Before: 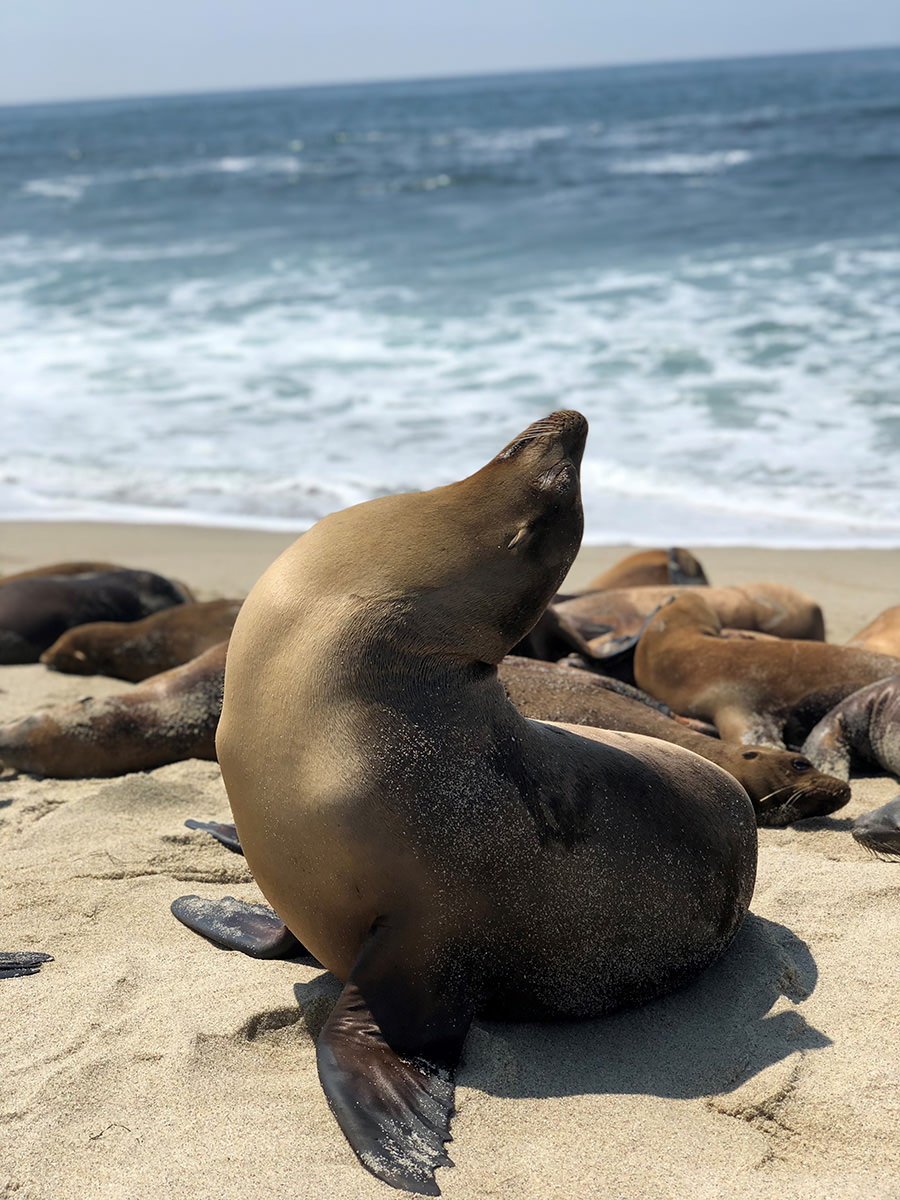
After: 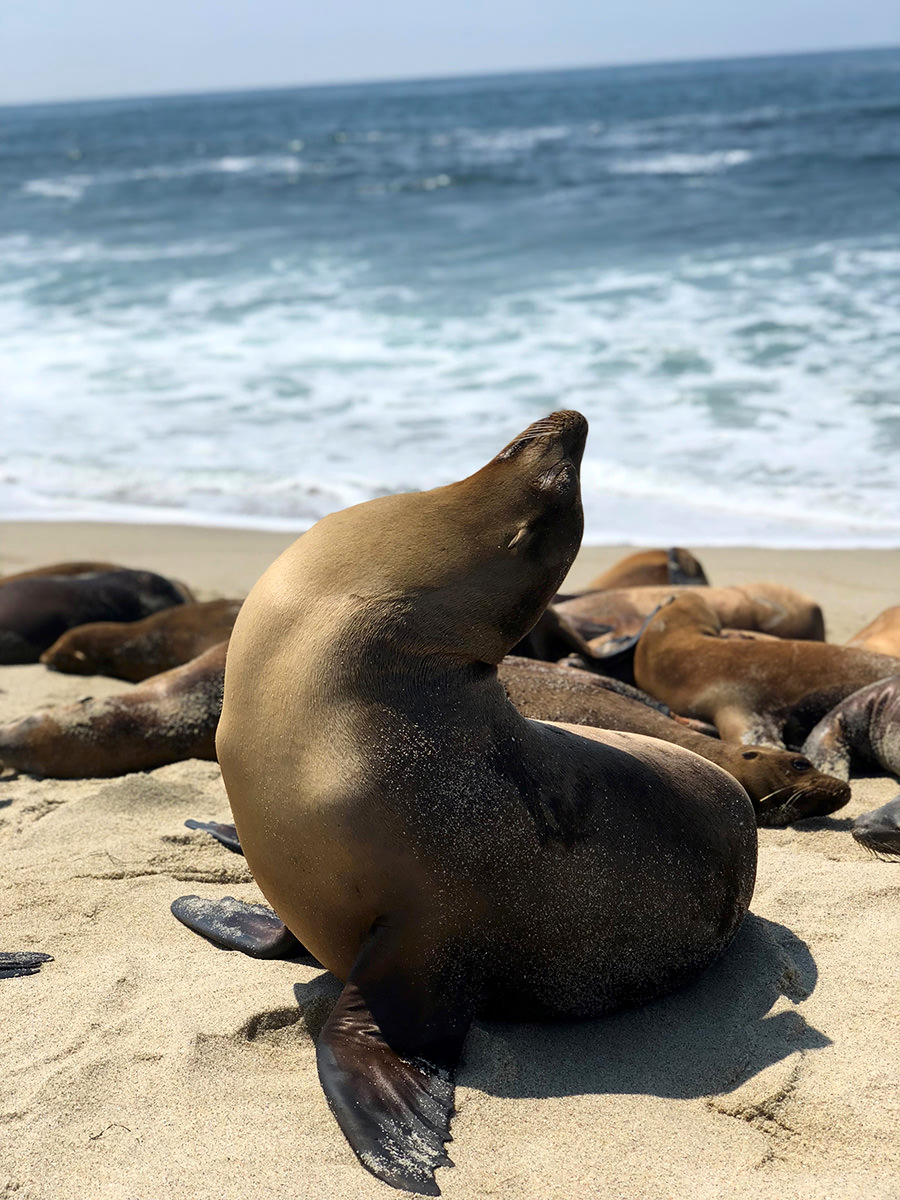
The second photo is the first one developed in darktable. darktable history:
contrast brightness saturation: contrast 0.148, brightness -0.014, saturation 0.103
